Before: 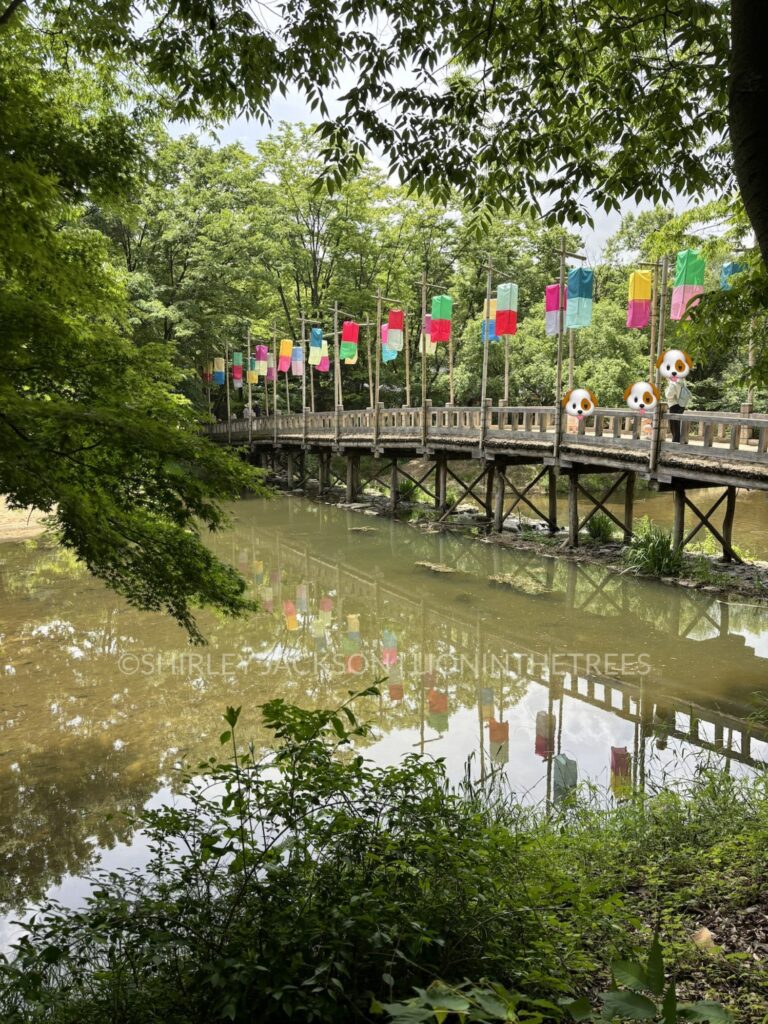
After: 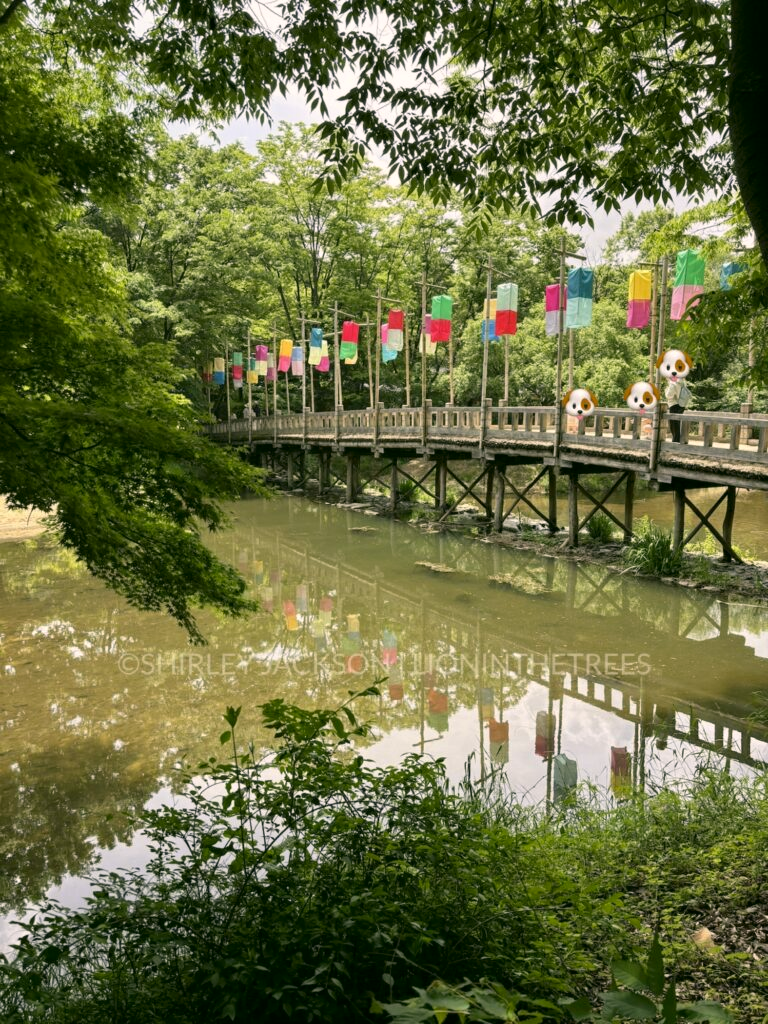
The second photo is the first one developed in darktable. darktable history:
color correction: highlights a* 4.45, highlights b* 4.96, shadows a* -7.27, shadows b* 4.76
